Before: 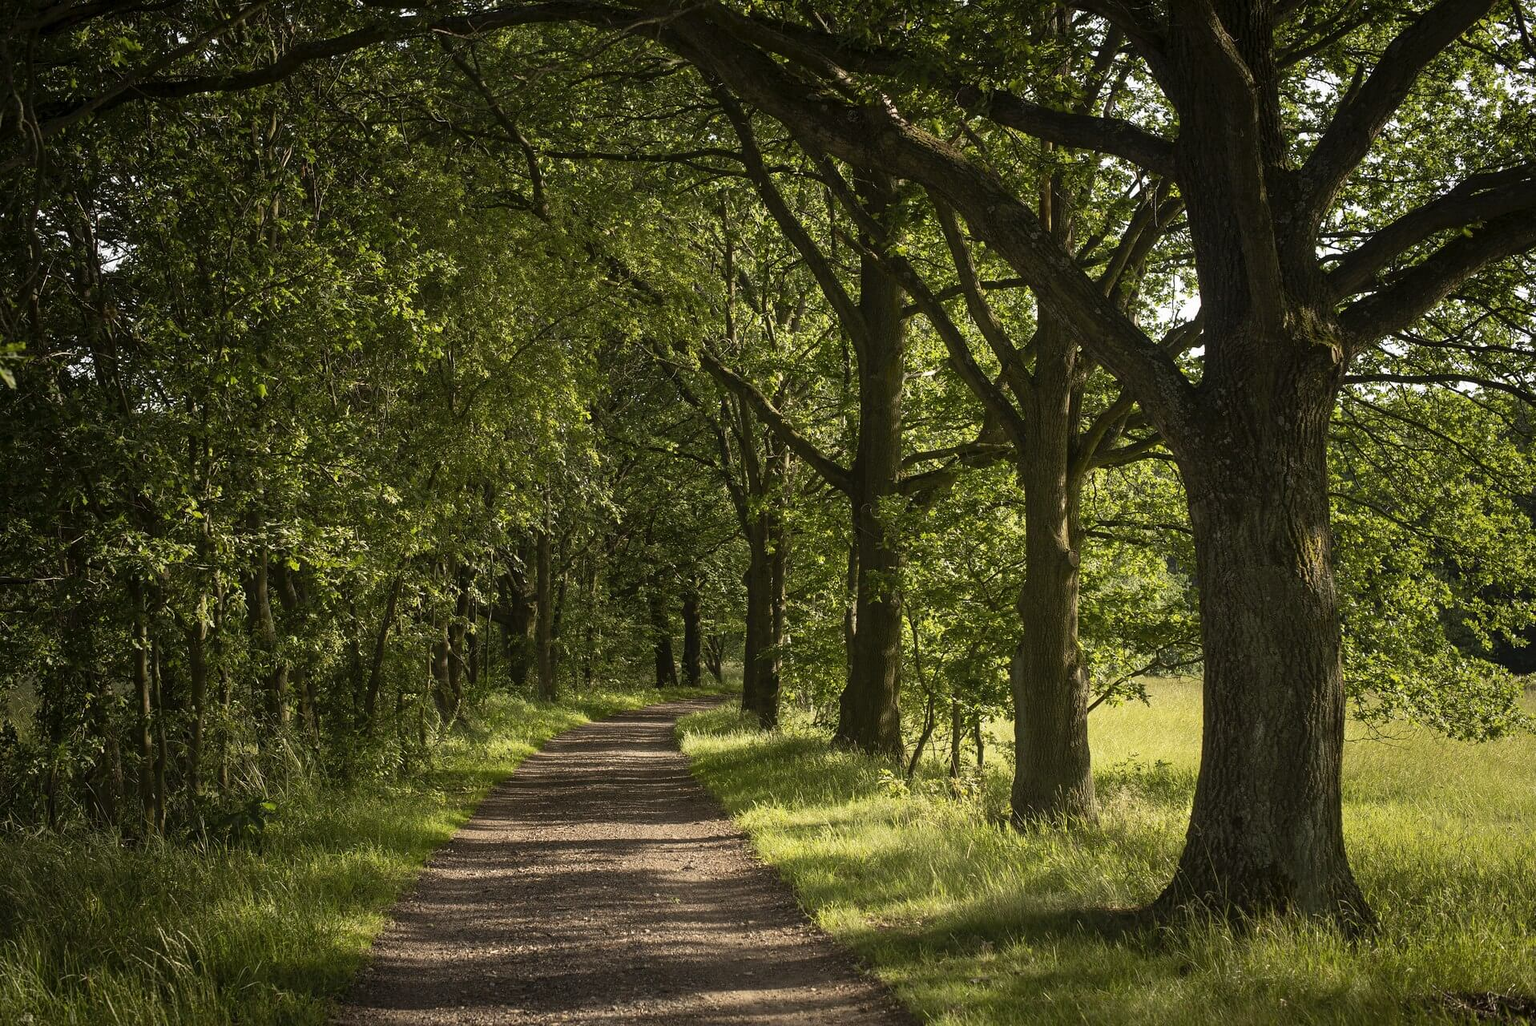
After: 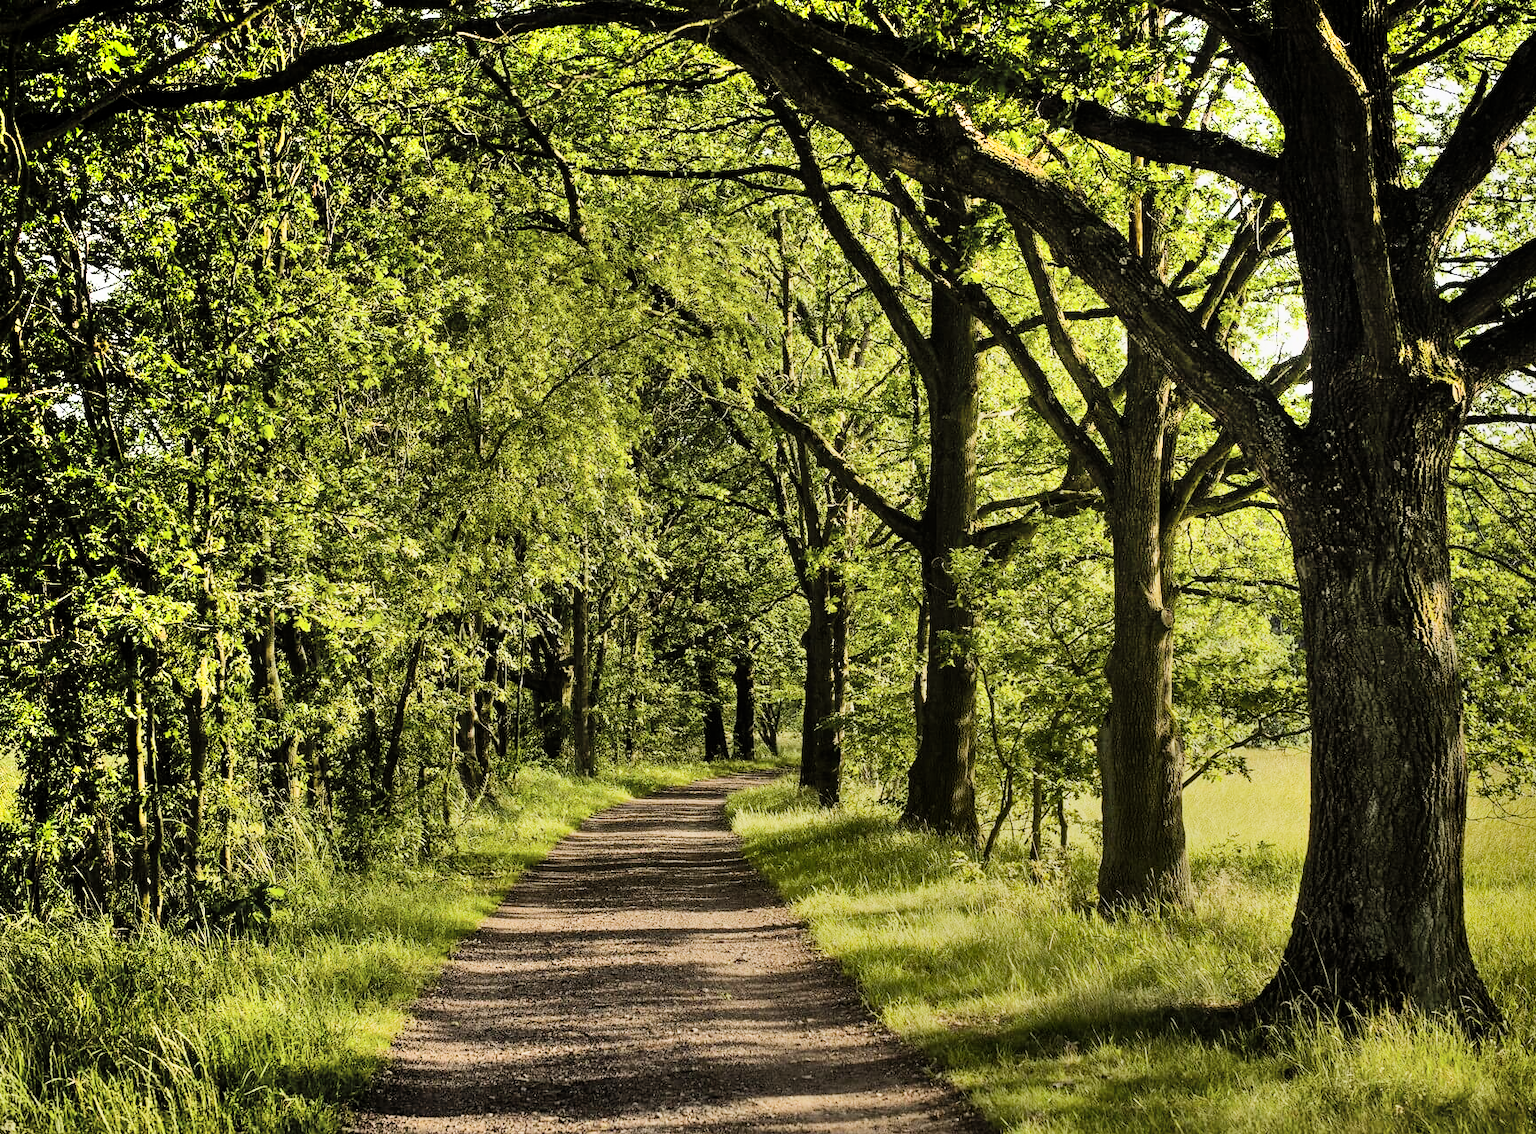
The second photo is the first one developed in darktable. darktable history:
filmic rgb: middle gray luminance 29.17%, black relative exposure -10.28 EV, white relative exposure 5.51 EV, target black luminance 0%, hardness 3.92, latitude 1.77%, contrast 1.131, highlights saturation mix 6.34%, shadows ↔ highlights balance 14.45%
color balance rgb: linear chroma grading › shadows 31.976%, linear chroma grading › global chroma -1.445%, linear chroma grading › mid-tones 4.204%, perceptual saturation grading › global saturation -0.115%, perceptual brilliance grading › highlights 9.231%, perceptual brilliance grading › mid-tones 5.176%
shadows and highlights: radius 122.89, shadows 99.64, white point adjustment -3.09, highlights -99.93, soften with gaussian
crop and rotate: left 1.322%, right 8.312%
